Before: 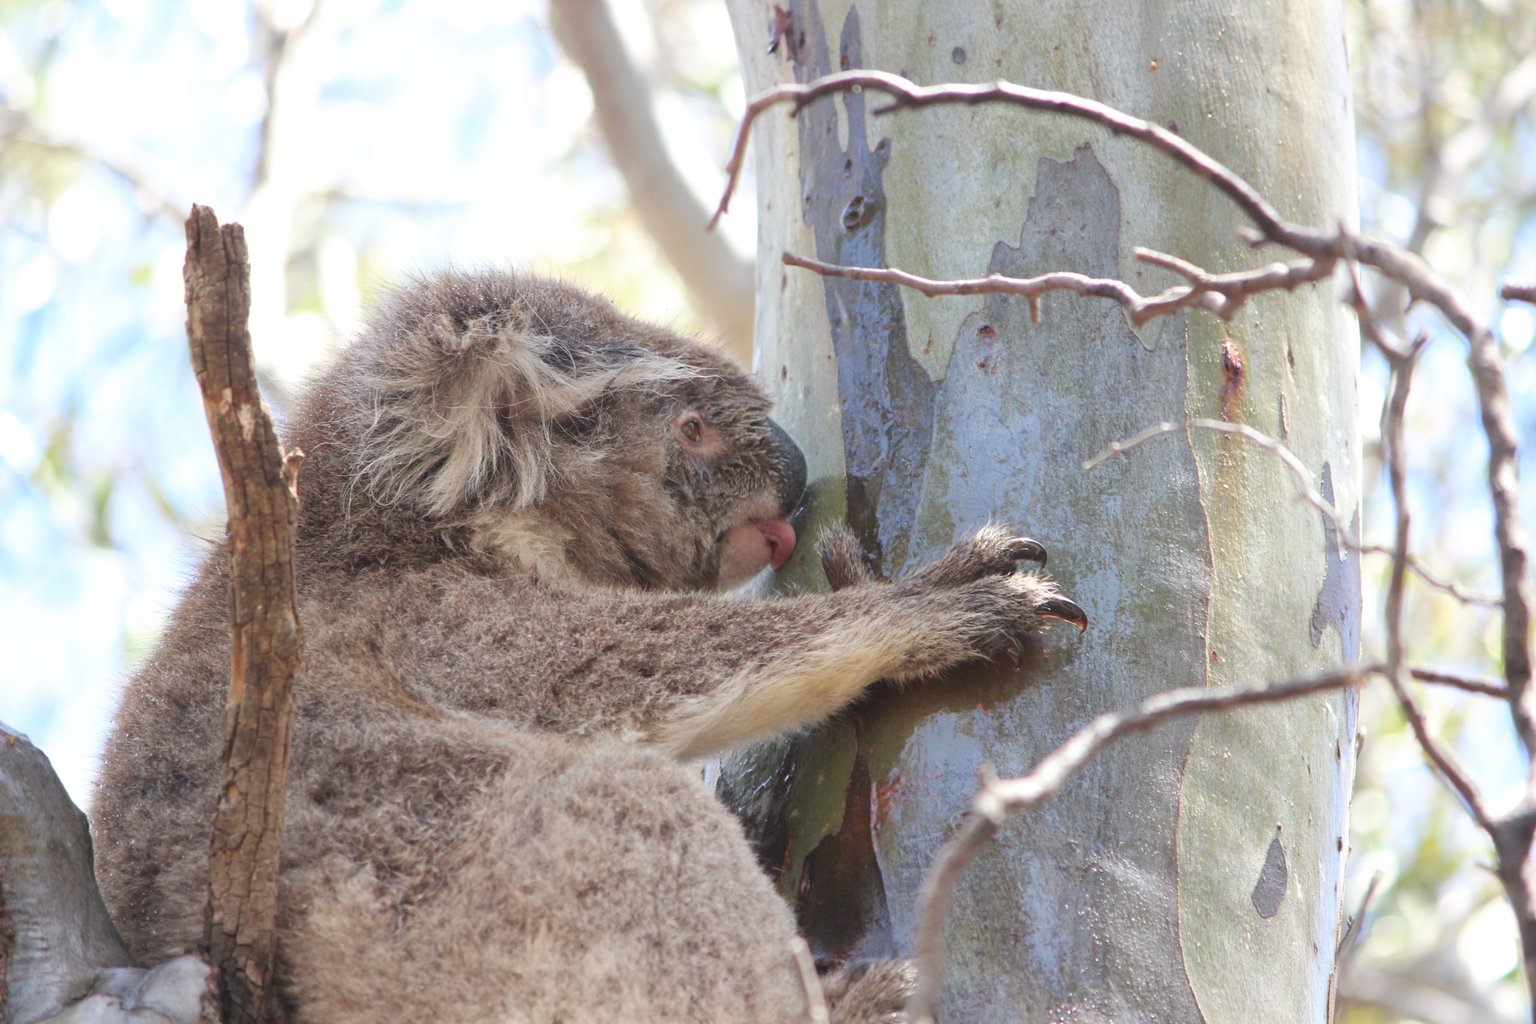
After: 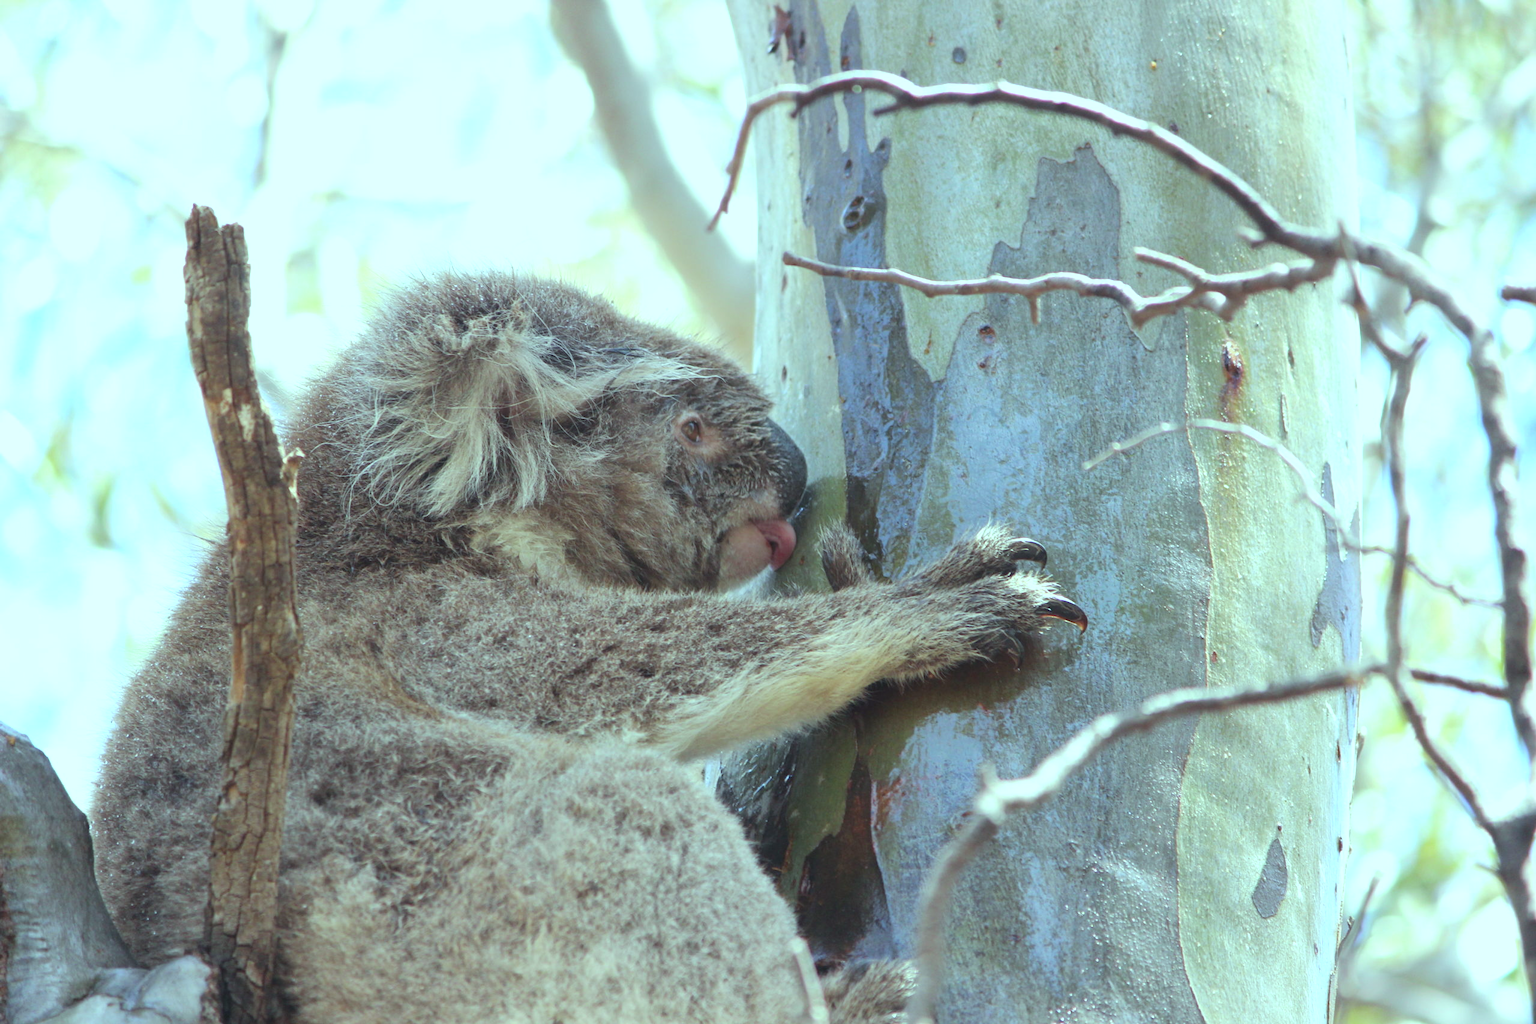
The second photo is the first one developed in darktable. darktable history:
color balance: mode lift, gamma, gain (sRGB), lift [0.997, 0.979, 1.021, 1.011], gamma [1, 1.084, 0.916, 0.998], gain [1, 0.87, 1.13, 1.101], contrast 4.55%, contrast fulcrum 38.24%, output saturation 104.09%
contrast brightness saturation: contrast 0.05
